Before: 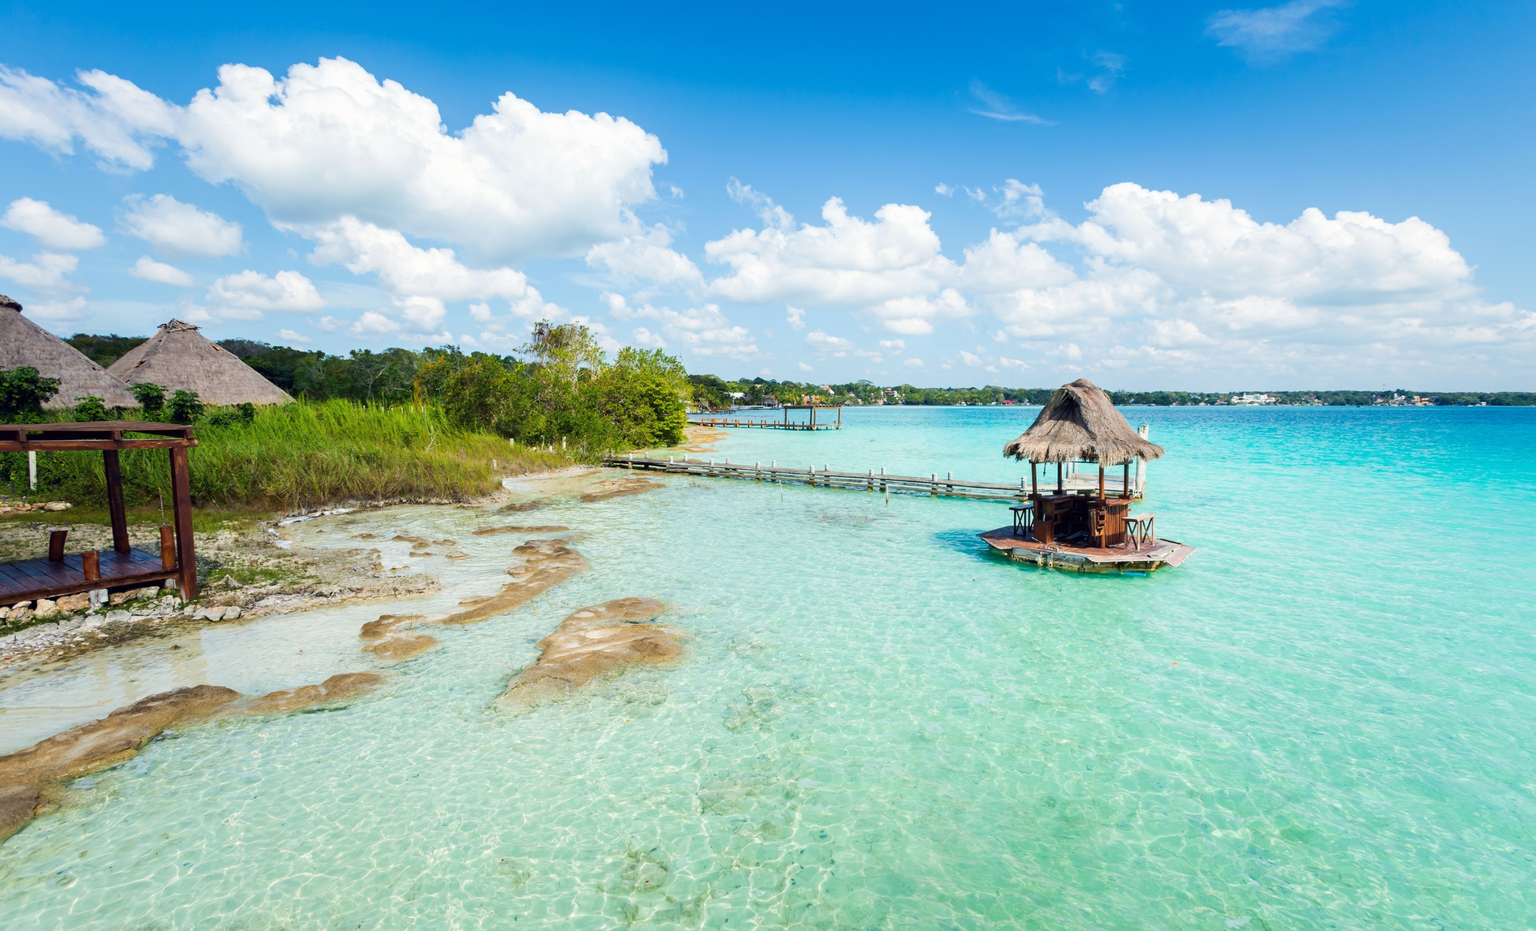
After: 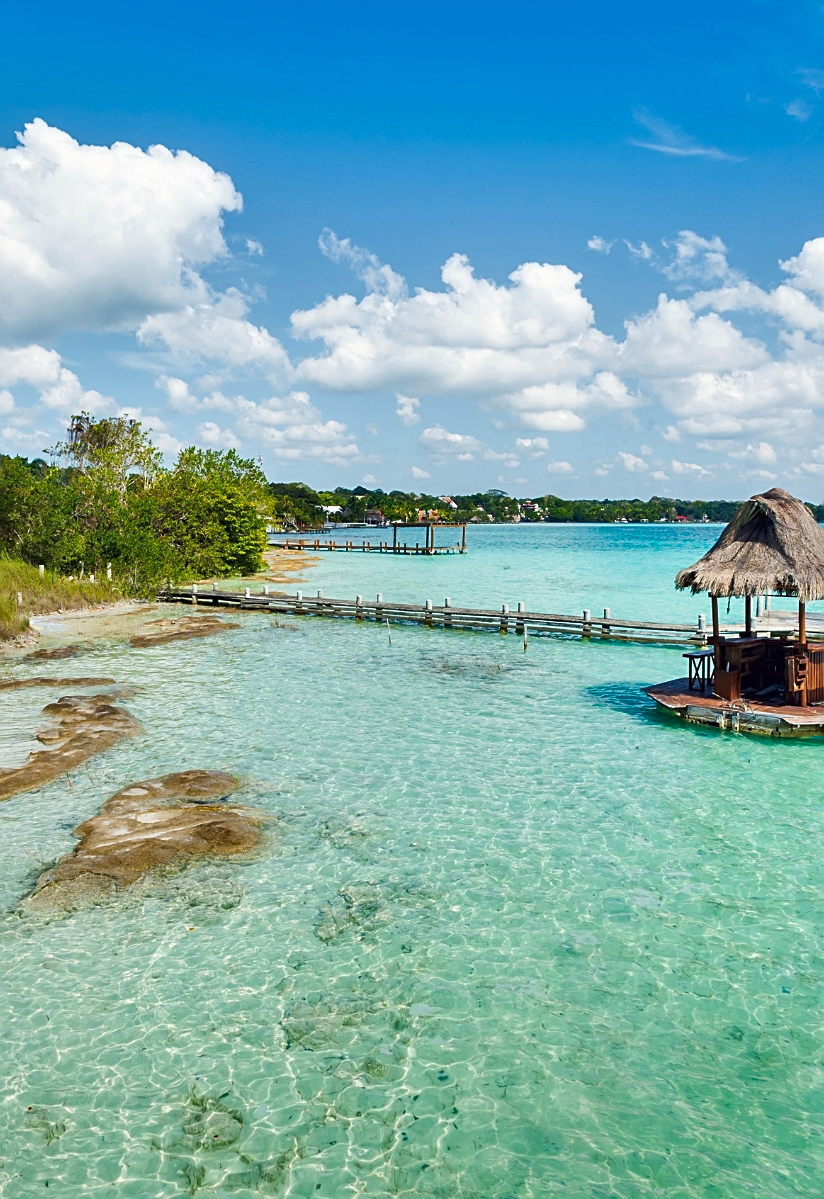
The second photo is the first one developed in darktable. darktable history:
shadows and highlights: shadows 58.94, highlights -60.15, soften with gaussian
crop: left 31.25%, right 27.1%
sharpen: on, module defaults
